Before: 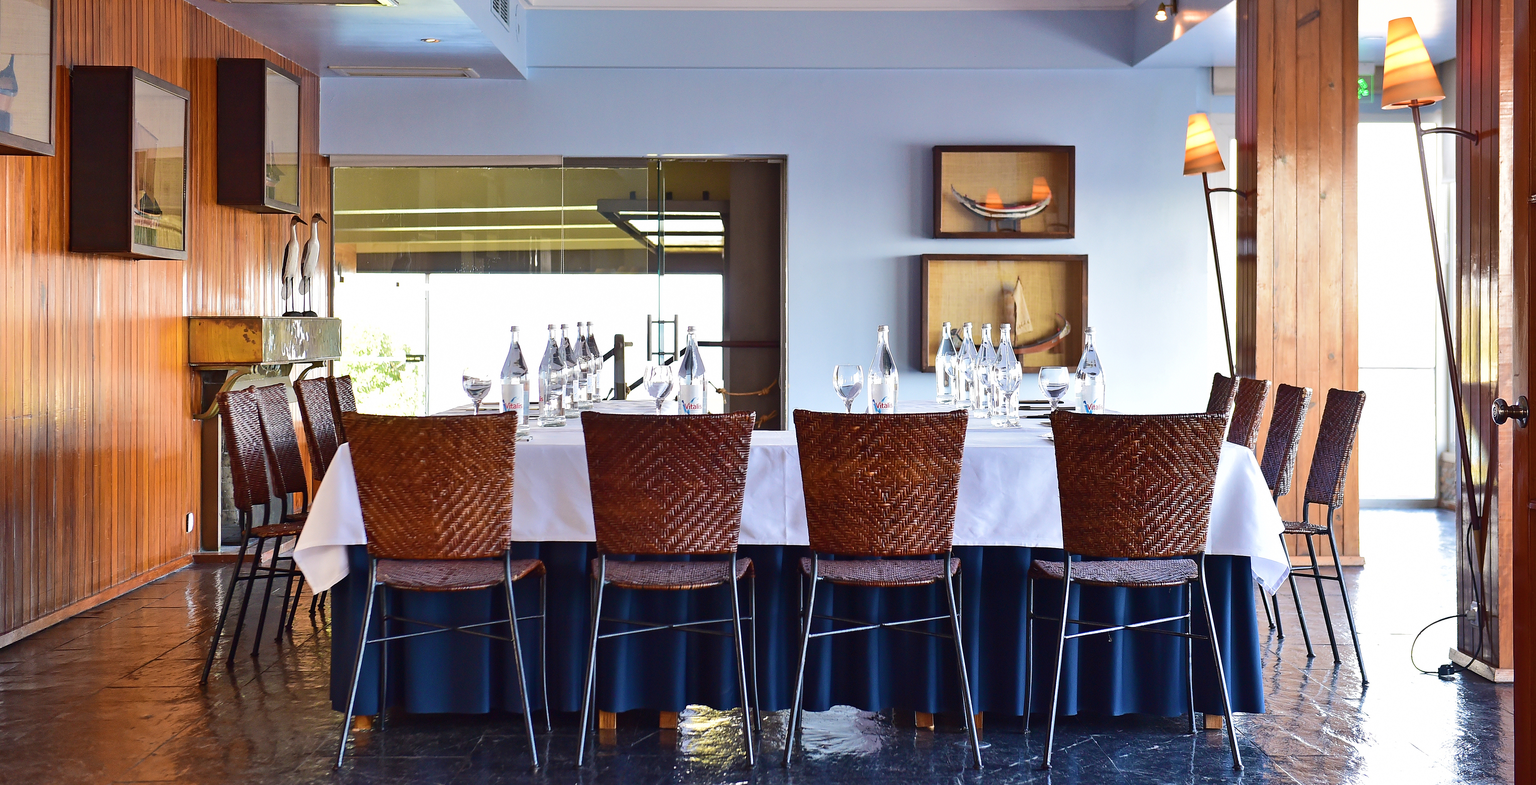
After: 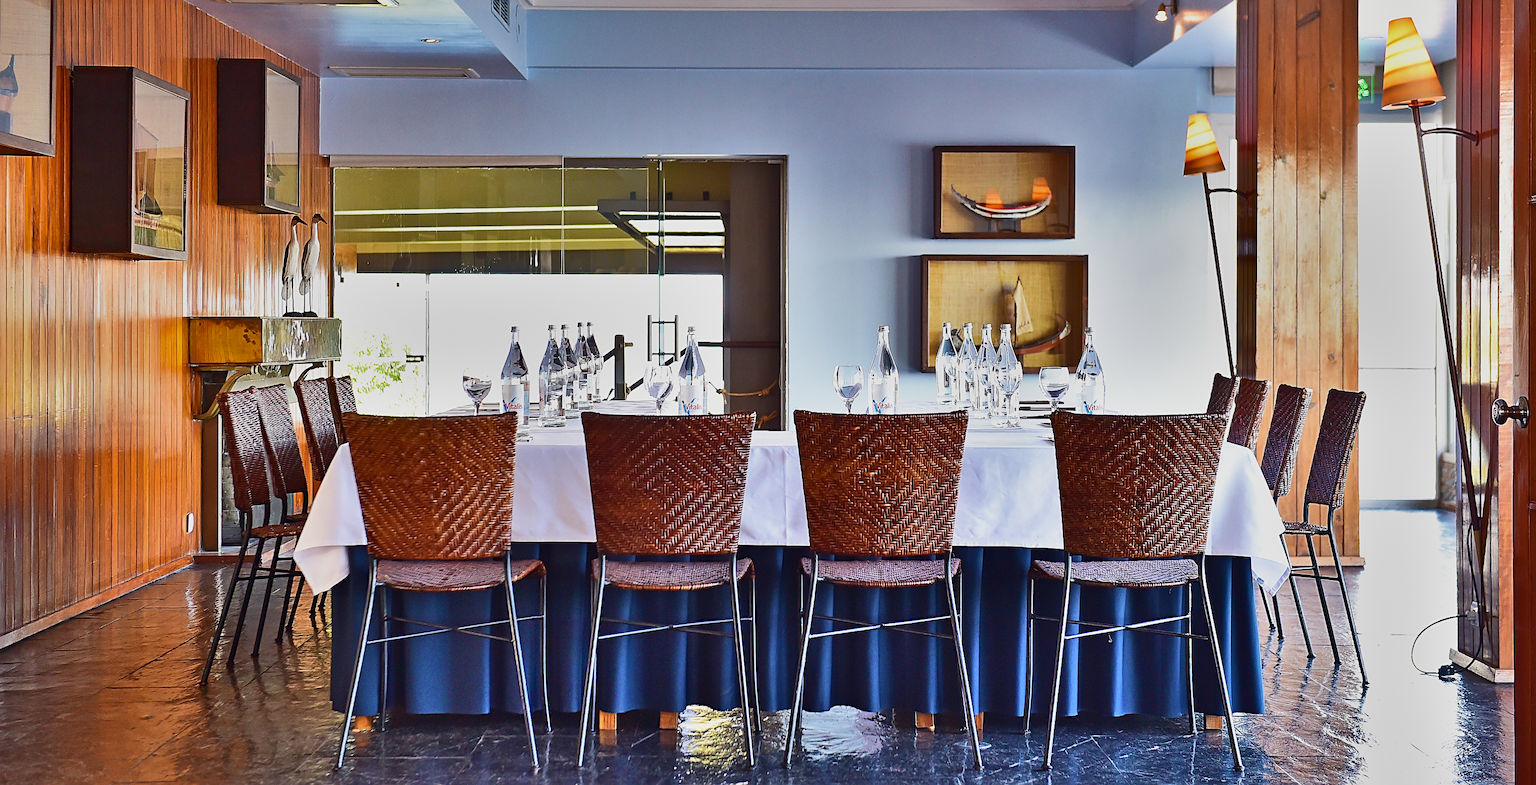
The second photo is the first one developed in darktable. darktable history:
sharpen: radius 2.767
shadows and highlights: shadows 80.73, white point adjustment -9.07, highlights -61.46, soften with gaussian
base curve: curves: ch0 [(0, 0) (0.688, 0.865) (1, 1)], preserve colors none
